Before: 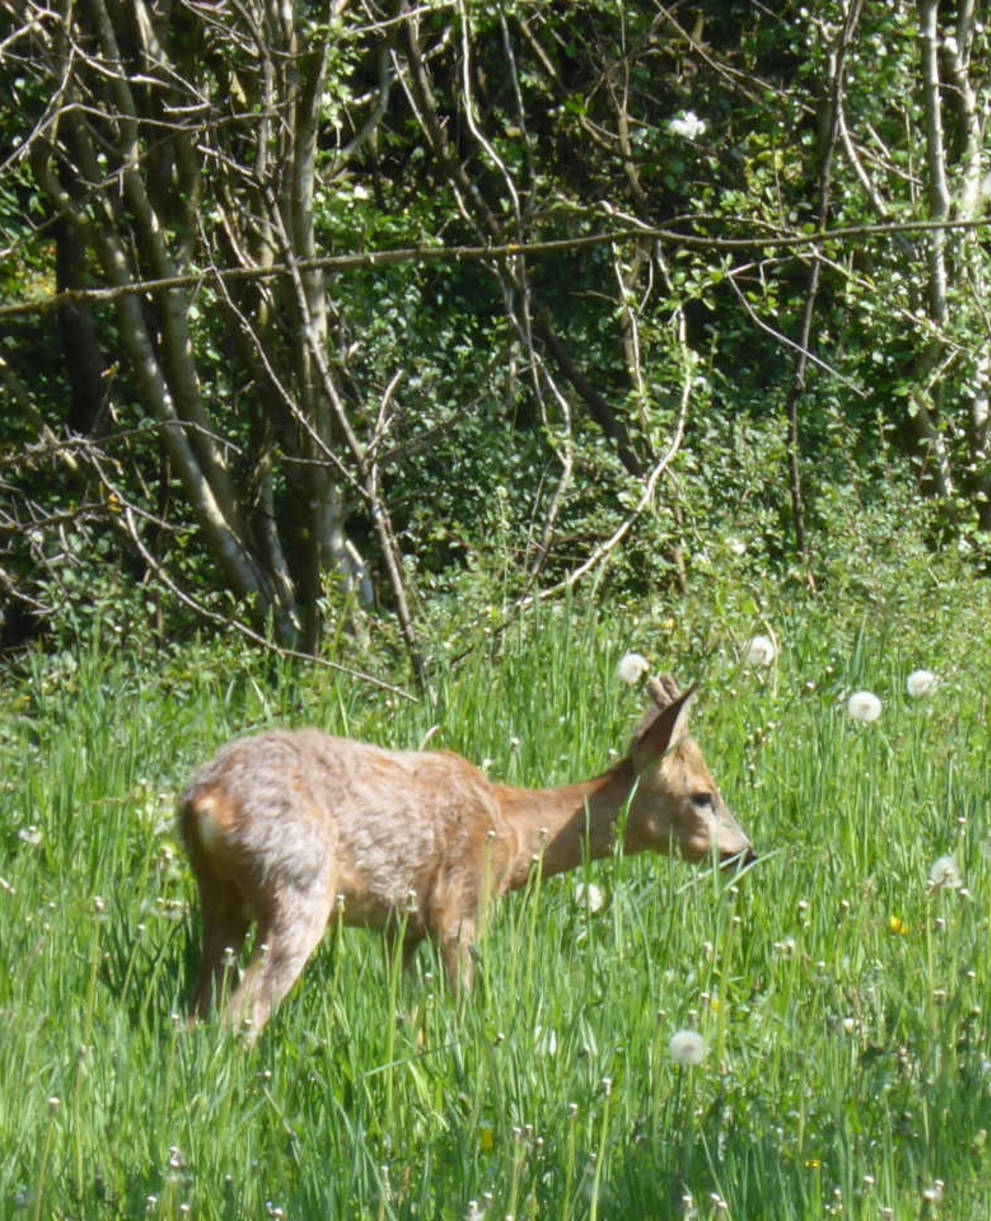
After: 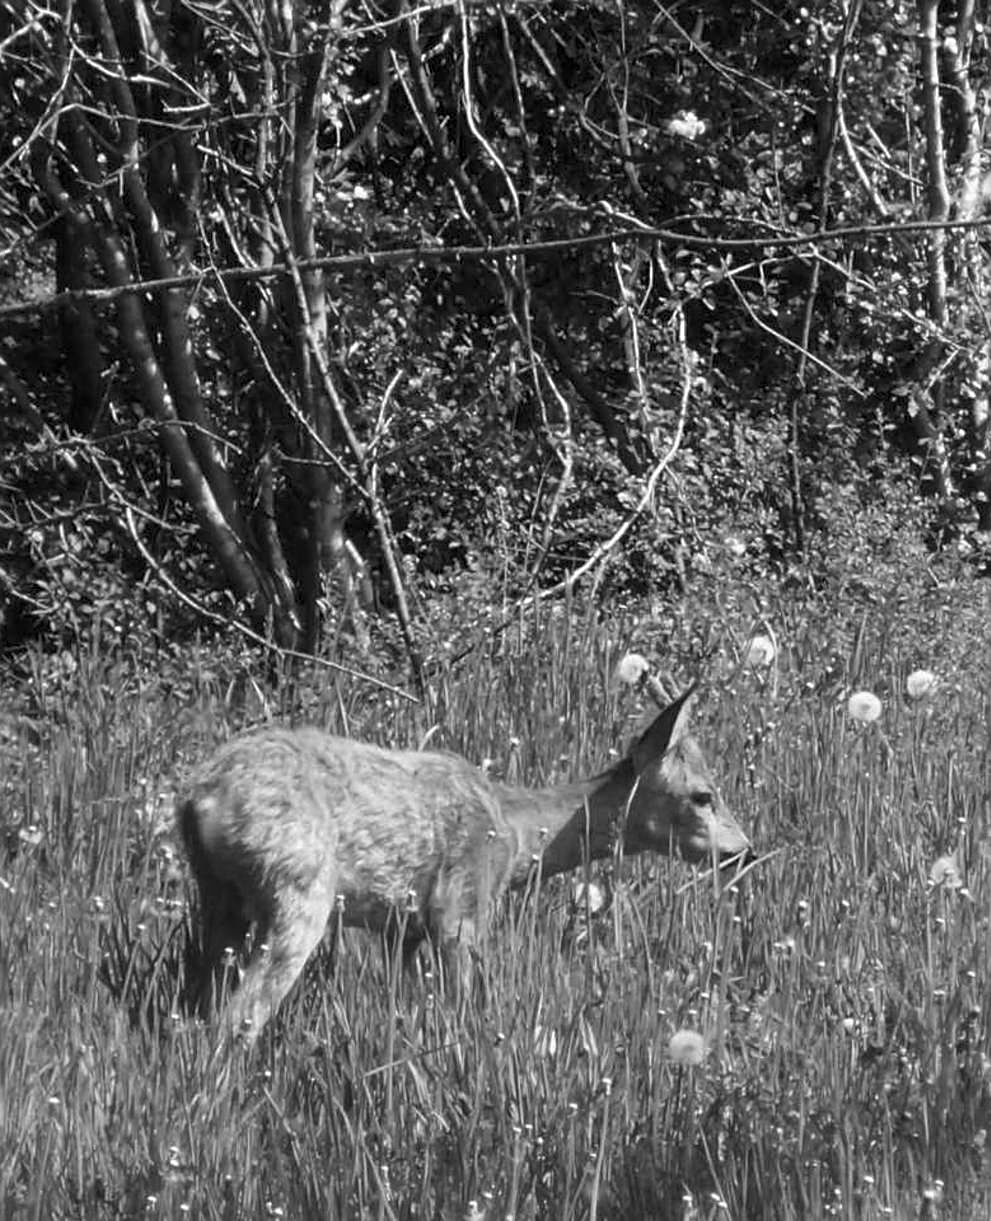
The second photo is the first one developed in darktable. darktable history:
color calibration: output gray [0.246, 0.254, 0.501, 0], gray › normalize channels true, illuminant same as pipeline (D50), adaptation XYZ, x 0.346, y 0.359, gamut compression 0
sharpen: on, module defaults
local contrast: highlights 100%, shadows 100%, detail 120%, midtone range 0.2
